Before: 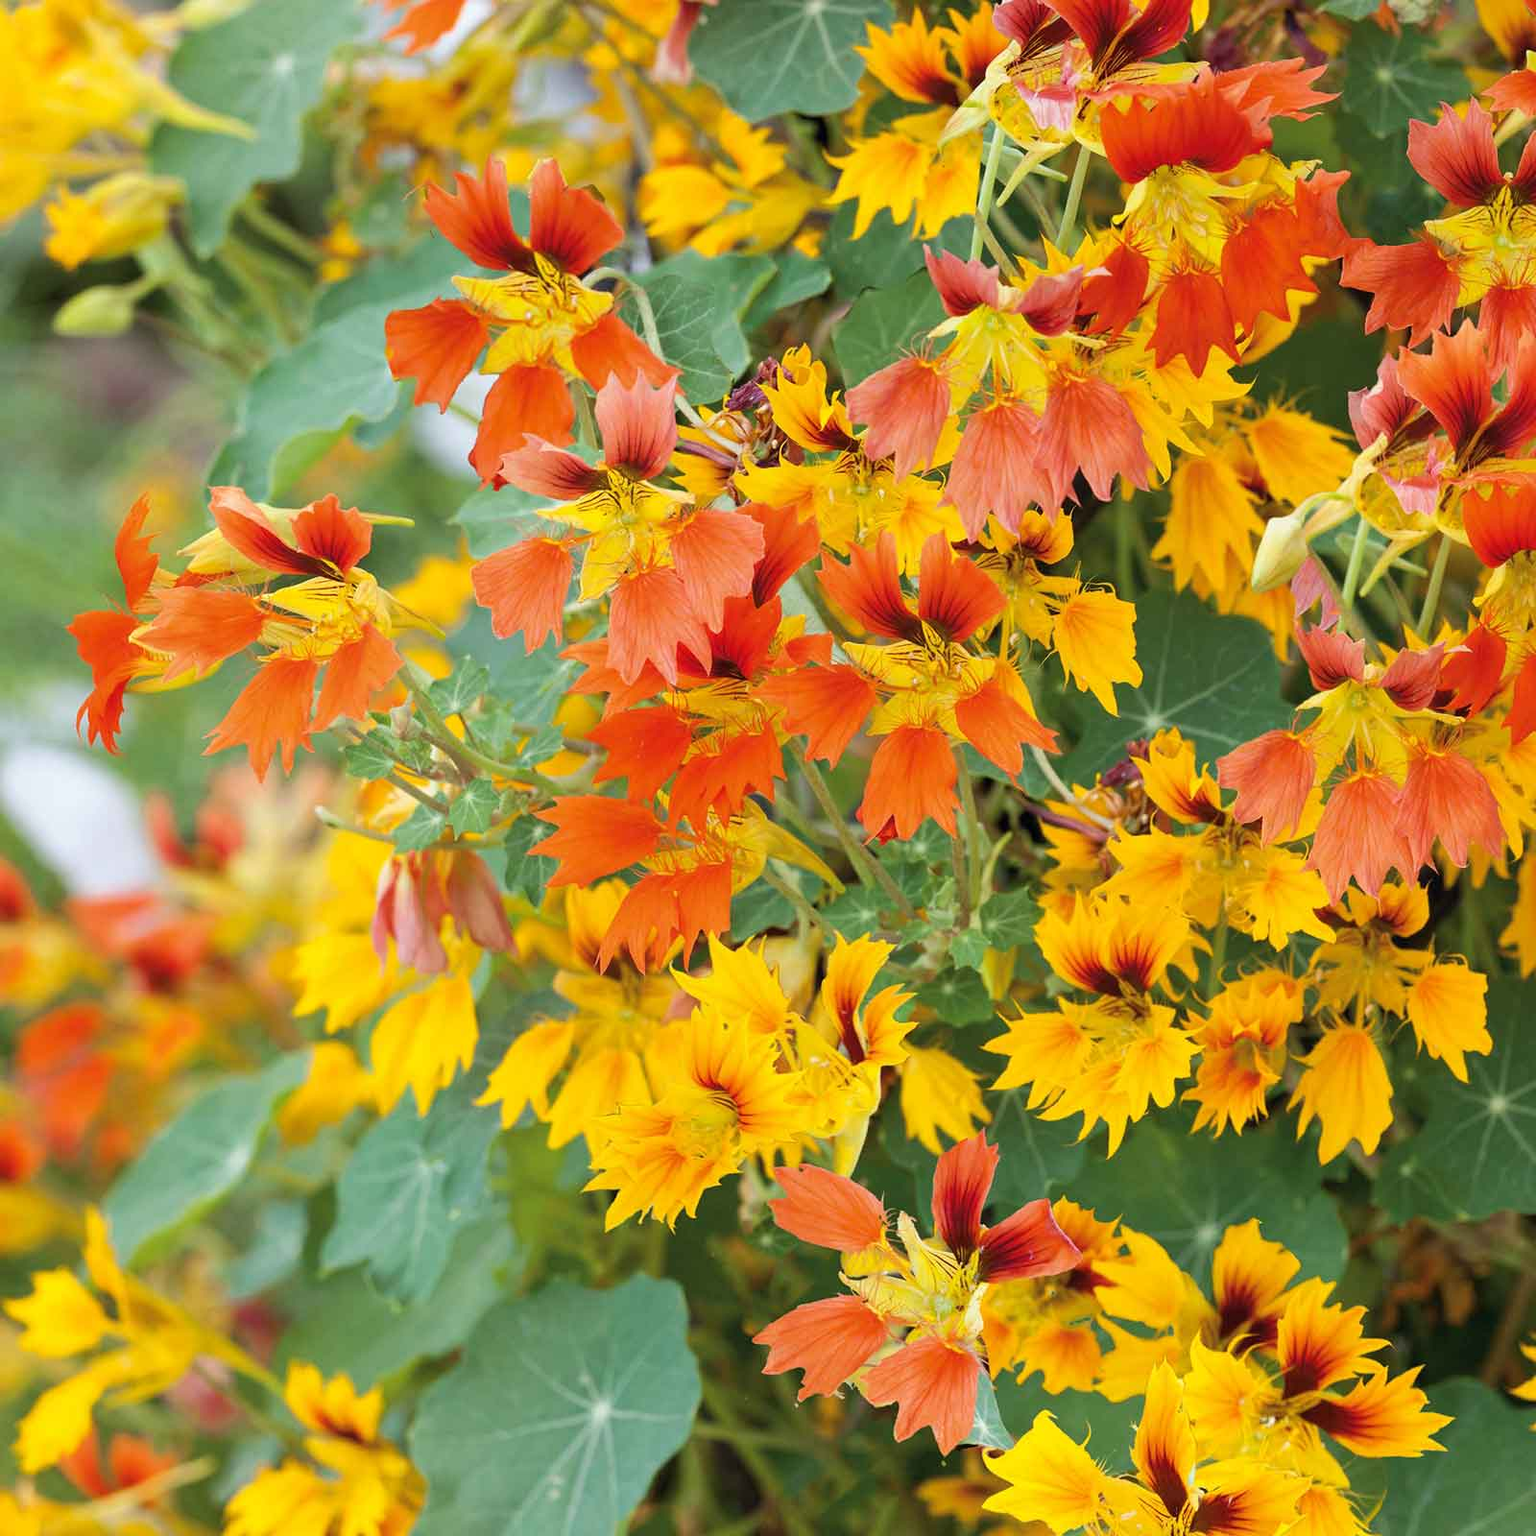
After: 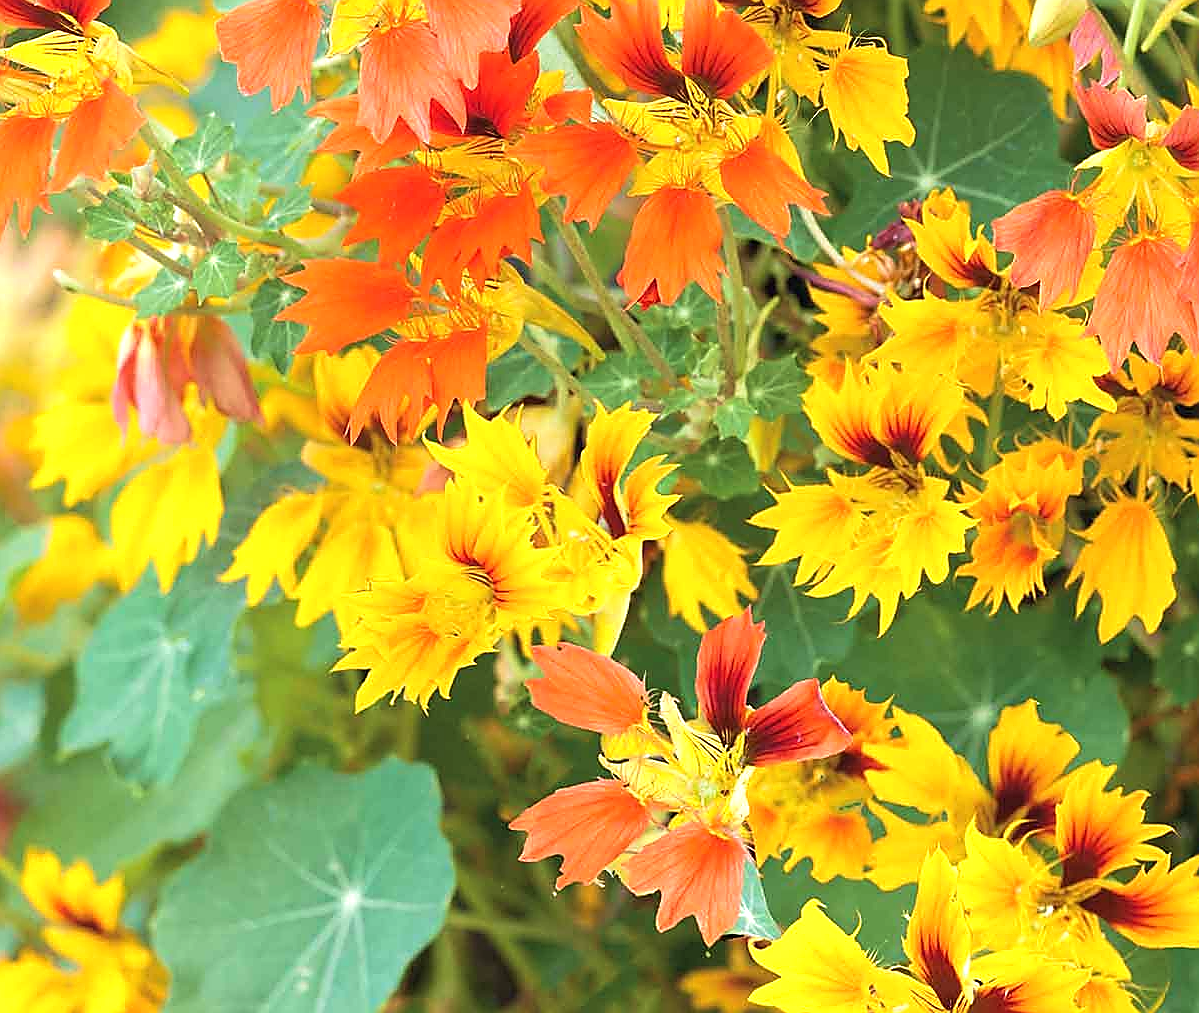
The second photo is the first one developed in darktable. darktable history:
sharpen: radius 1.363, amount 1.244, threshold 0.637
exposure: black level correction -0.002, exposure 0.543 EV, compensate highlight preservation false
velvia: on, module defaults
crop and rotate: left 17.23%, top 35.638%, right 7.811%, bottom 1.028%
